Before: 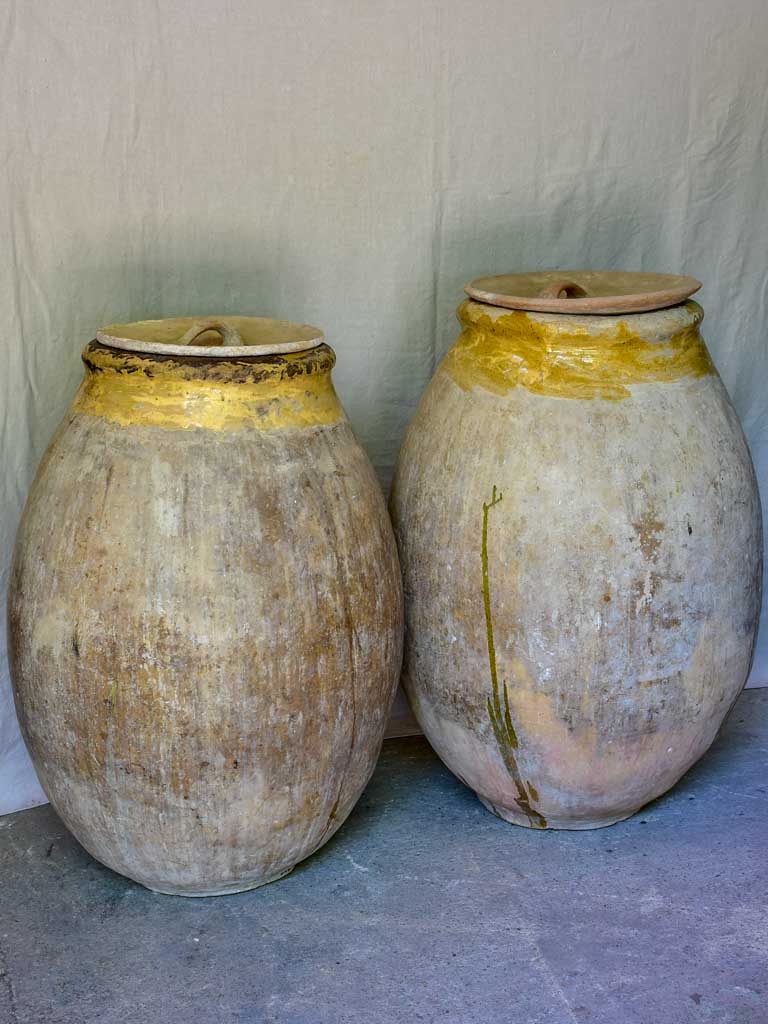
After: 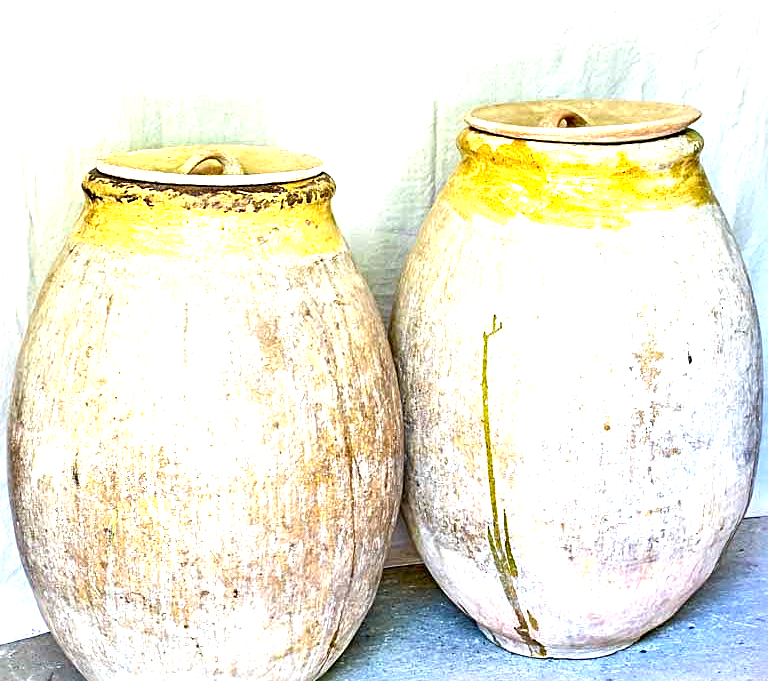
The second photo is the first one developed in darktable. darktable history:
exposure: exposure 2.207 EV, compensate highlight preservation false
crop: top 16.727%, bottom 16.727%
sharpen: radius 2.817, amount 0.715
